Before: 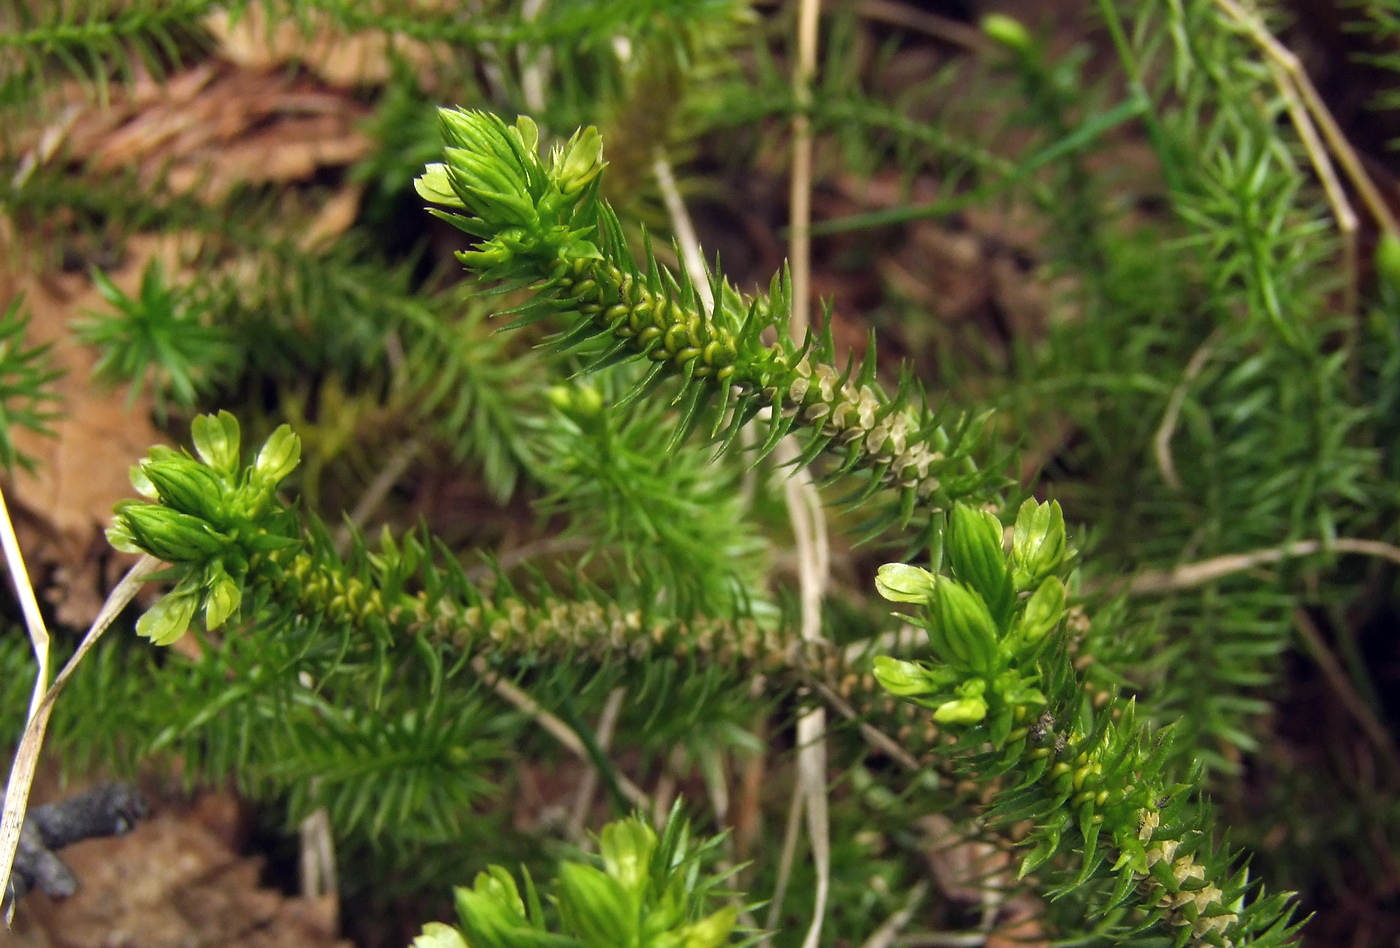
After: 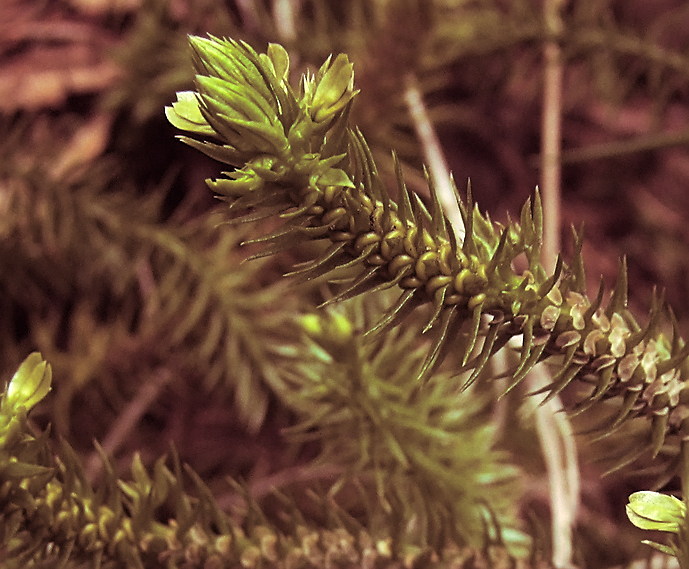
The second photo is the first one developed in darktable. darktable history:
crop: left 17.835%, top 7.675%, right 32.881%, bottom 32.213%
sharpen: on, module defaults
split-toning: highlights › hue 187.2°, highlights › saturation 0.83, balance -68.05, compress 56.43%
